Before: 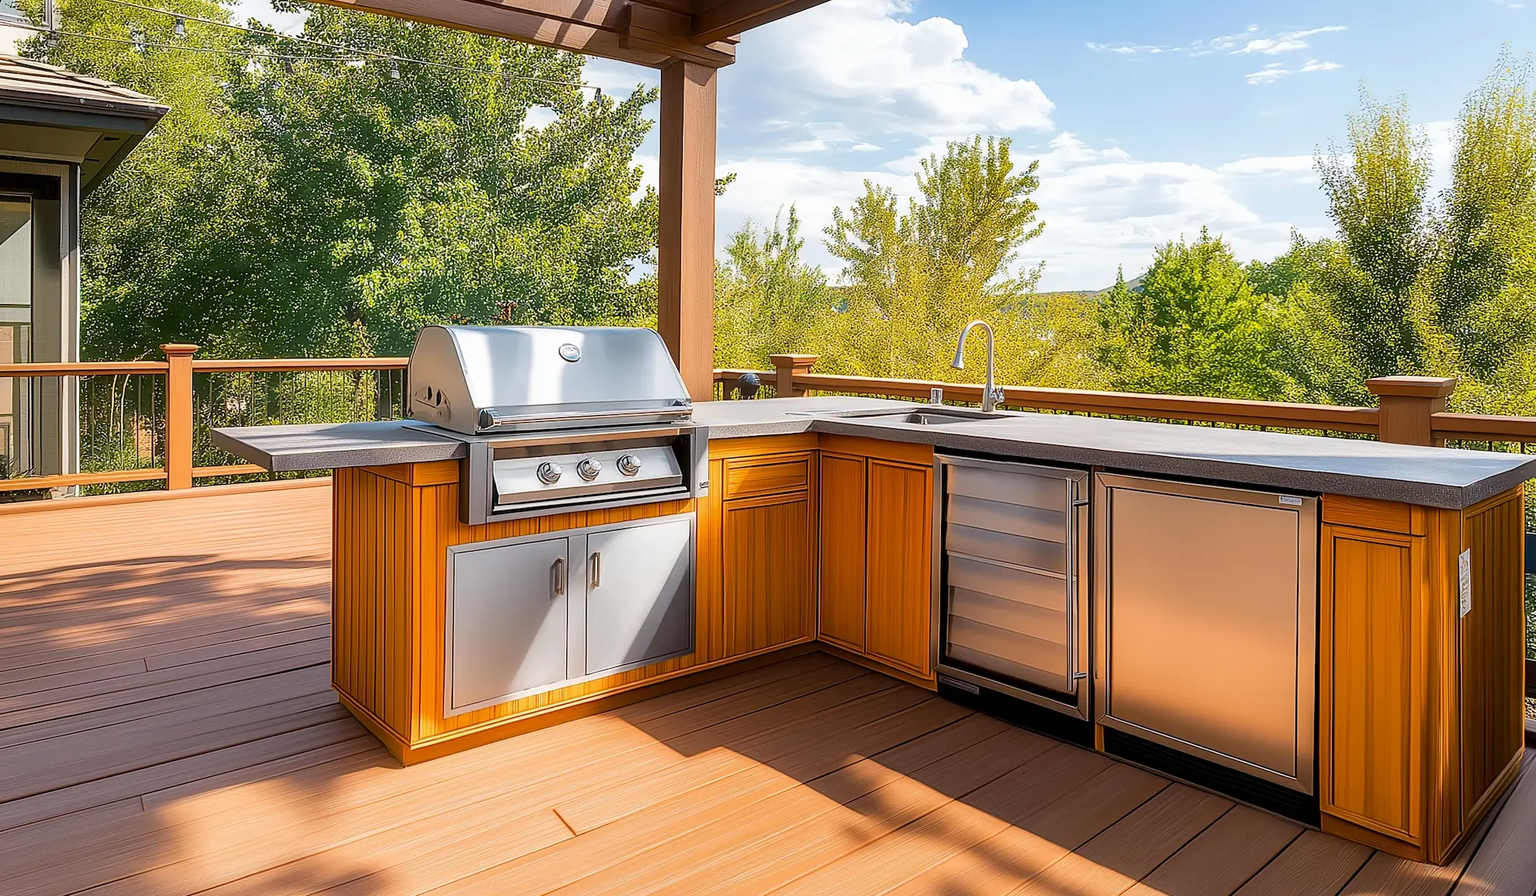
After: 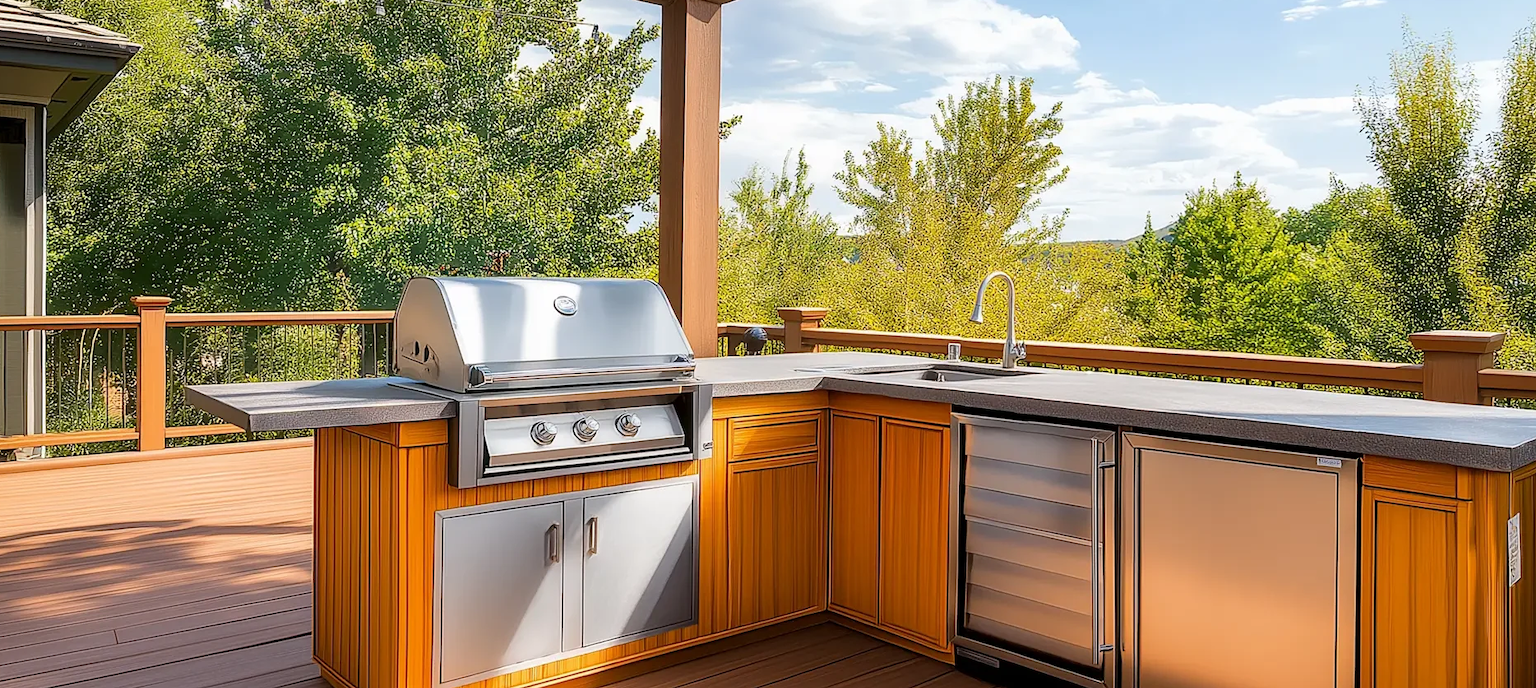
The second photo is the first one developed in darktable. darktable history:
crop: left 2.405%, top 7.204%, right 3.238%, bottom 20.28%
